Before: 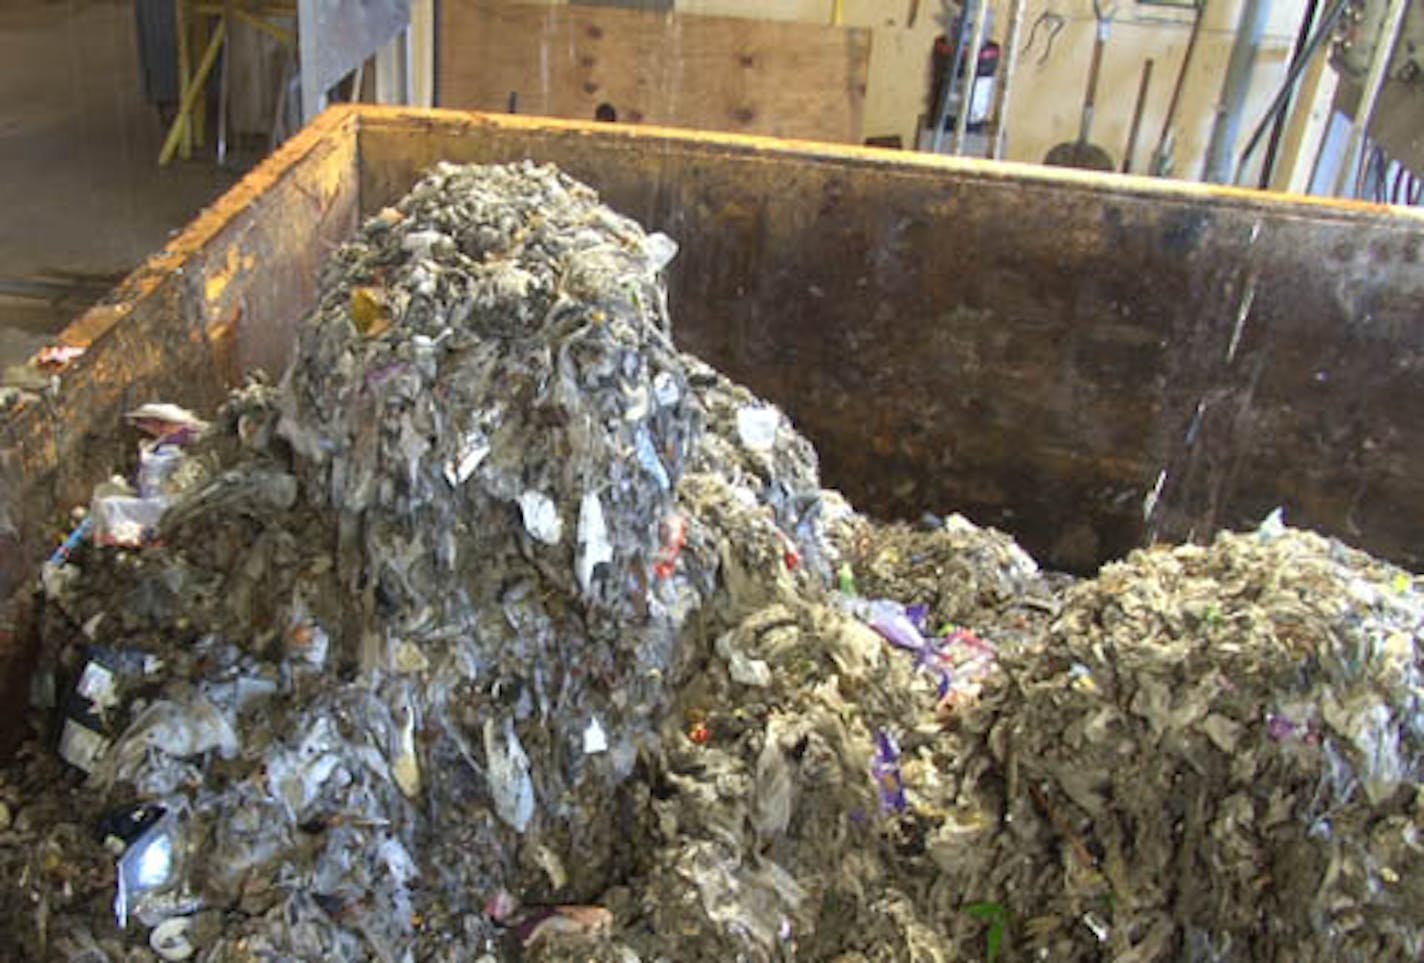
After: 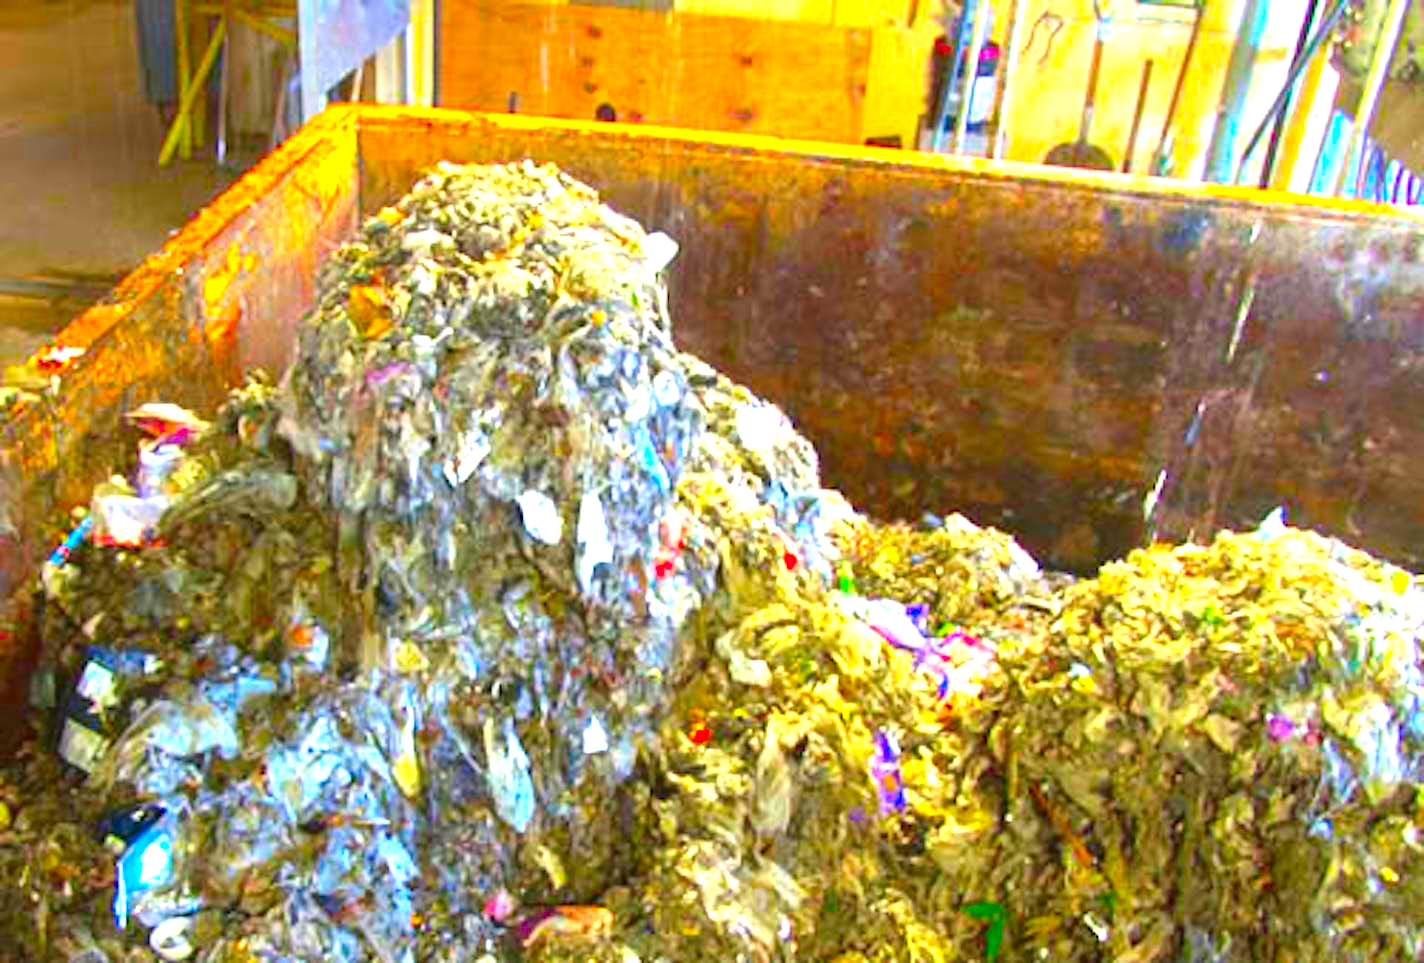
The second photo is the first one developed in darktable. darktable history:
color correction: highlights b* 0.026, saturation 2.95
exposure: black level correction 0, exposure 1.2 EV, compensate highlight preservation false
